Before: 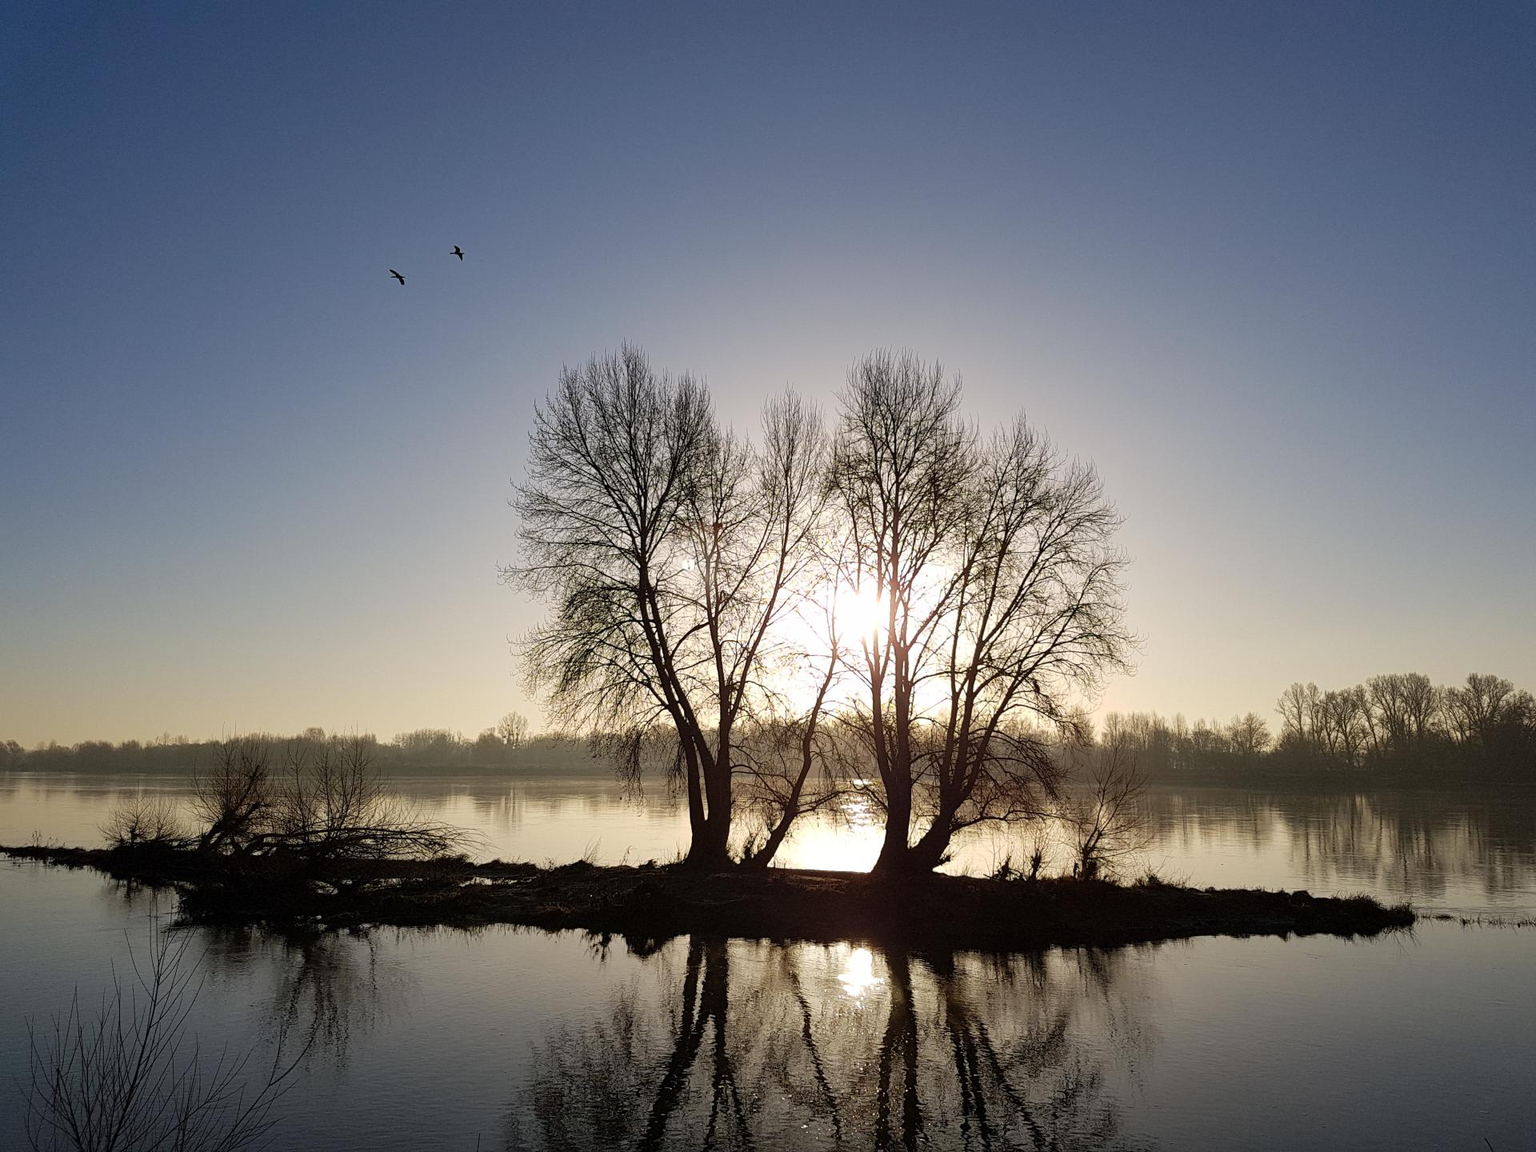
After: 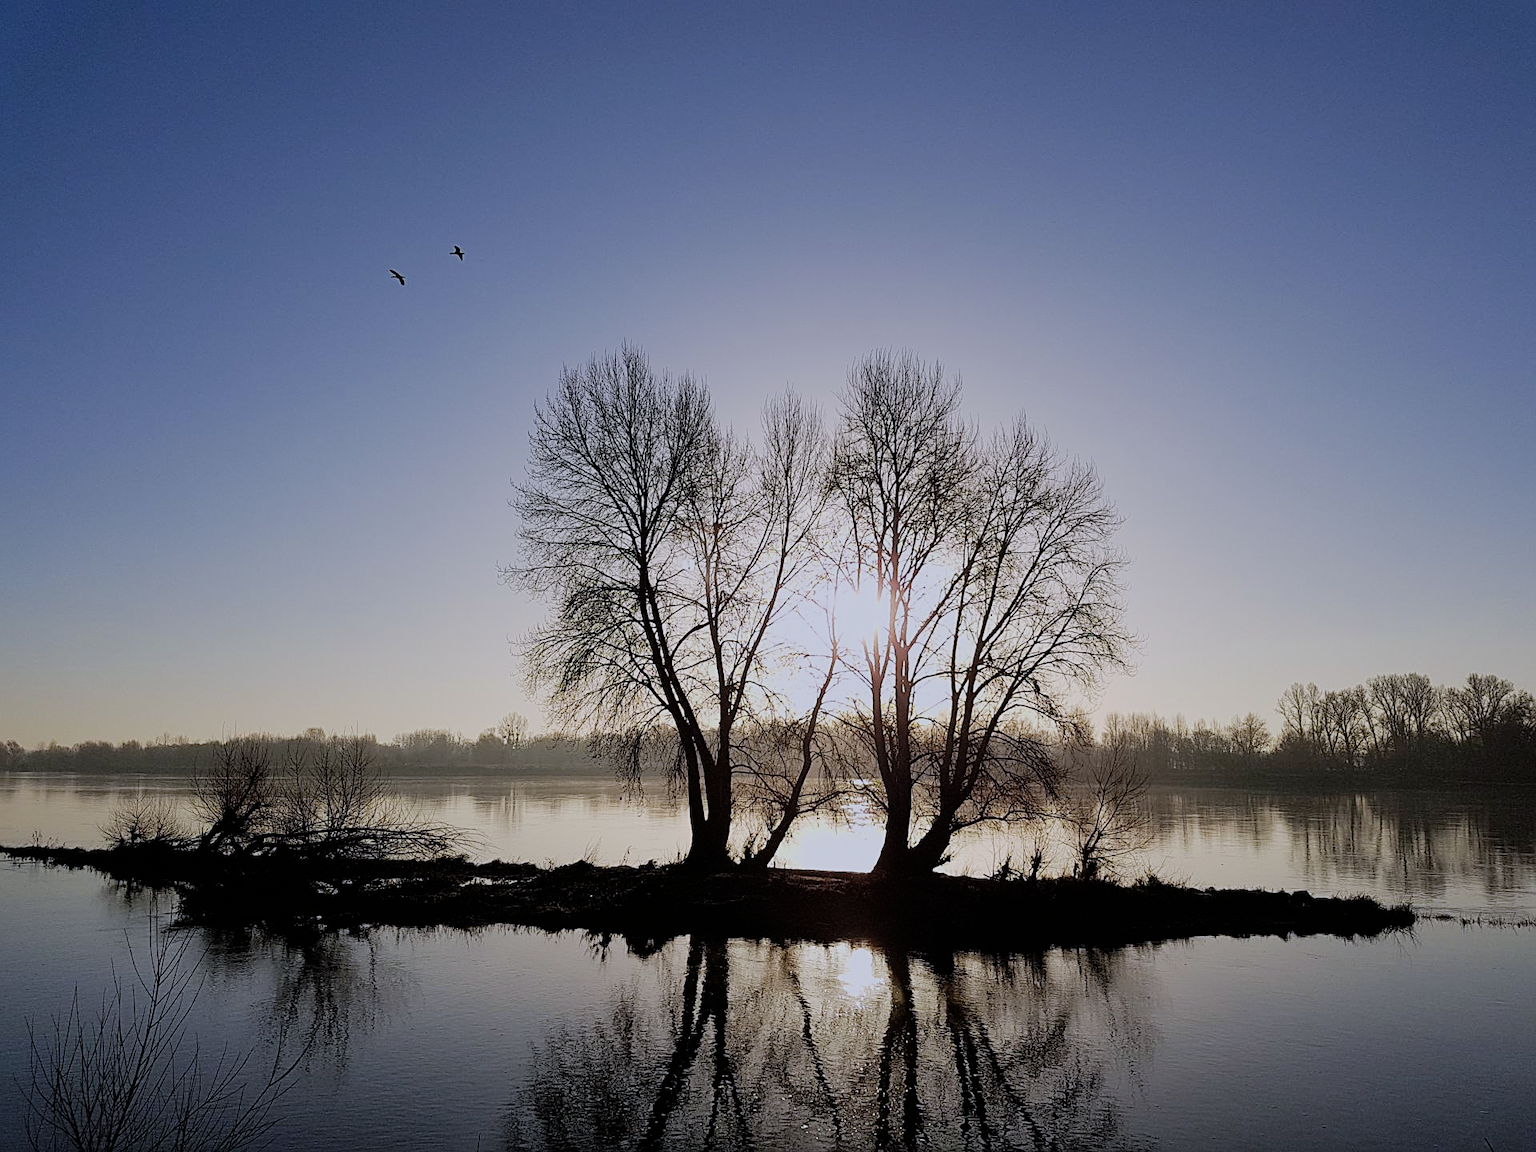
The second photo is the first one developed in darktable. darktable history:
sharpen: on, module defaults
white balance: red 0.967, blue 1.119, emerald 0.756
filmic rgb: black relative exposure -7.15 EV, white relative exposure 5.36 EV, hardness 3.02
